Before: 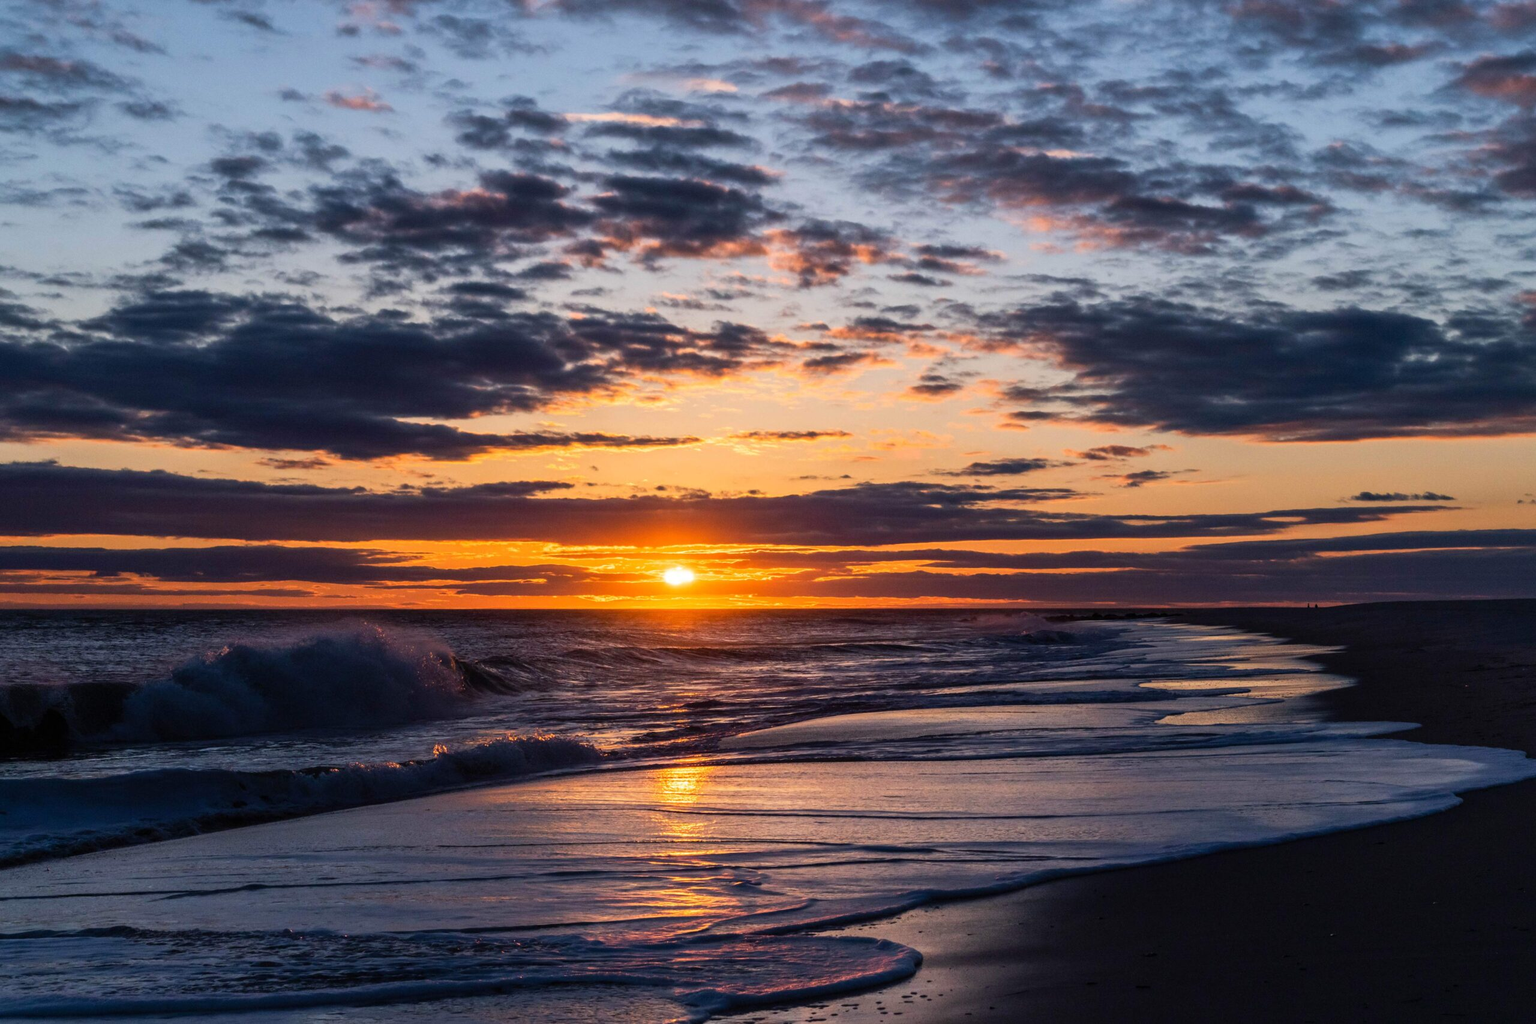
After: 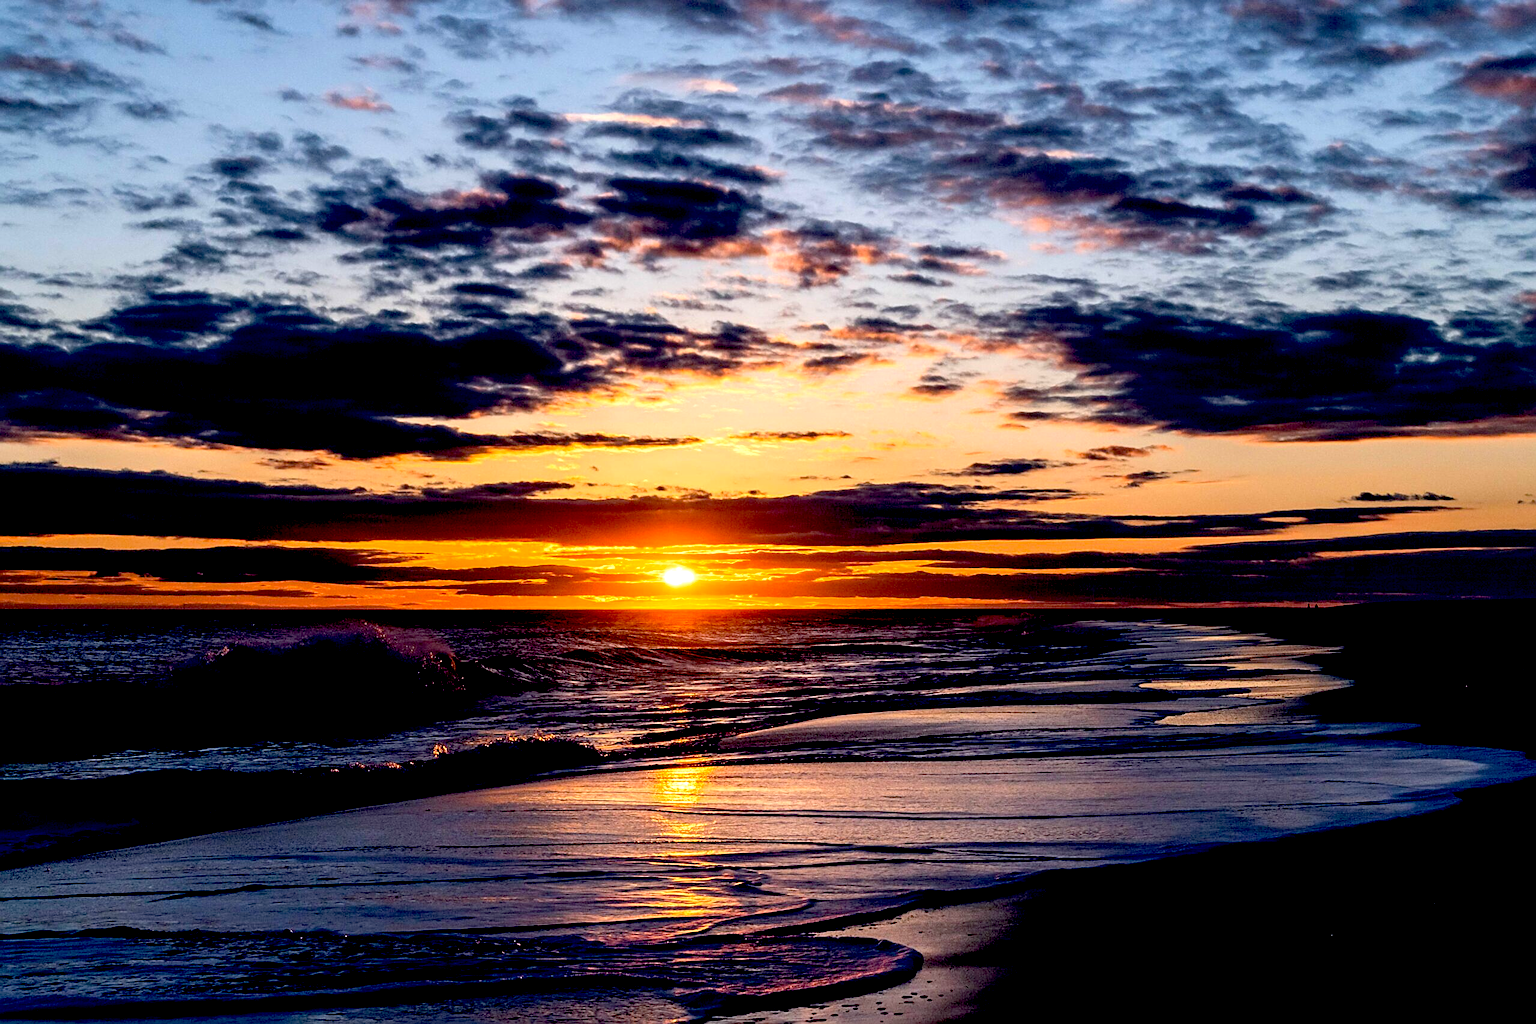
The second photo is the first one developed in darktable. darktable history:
exposure: black level correction 0.039, exposure 0.498 EV, compensate exposure bias true, compensate highlight preservation false
sharpen: on, module defaults
